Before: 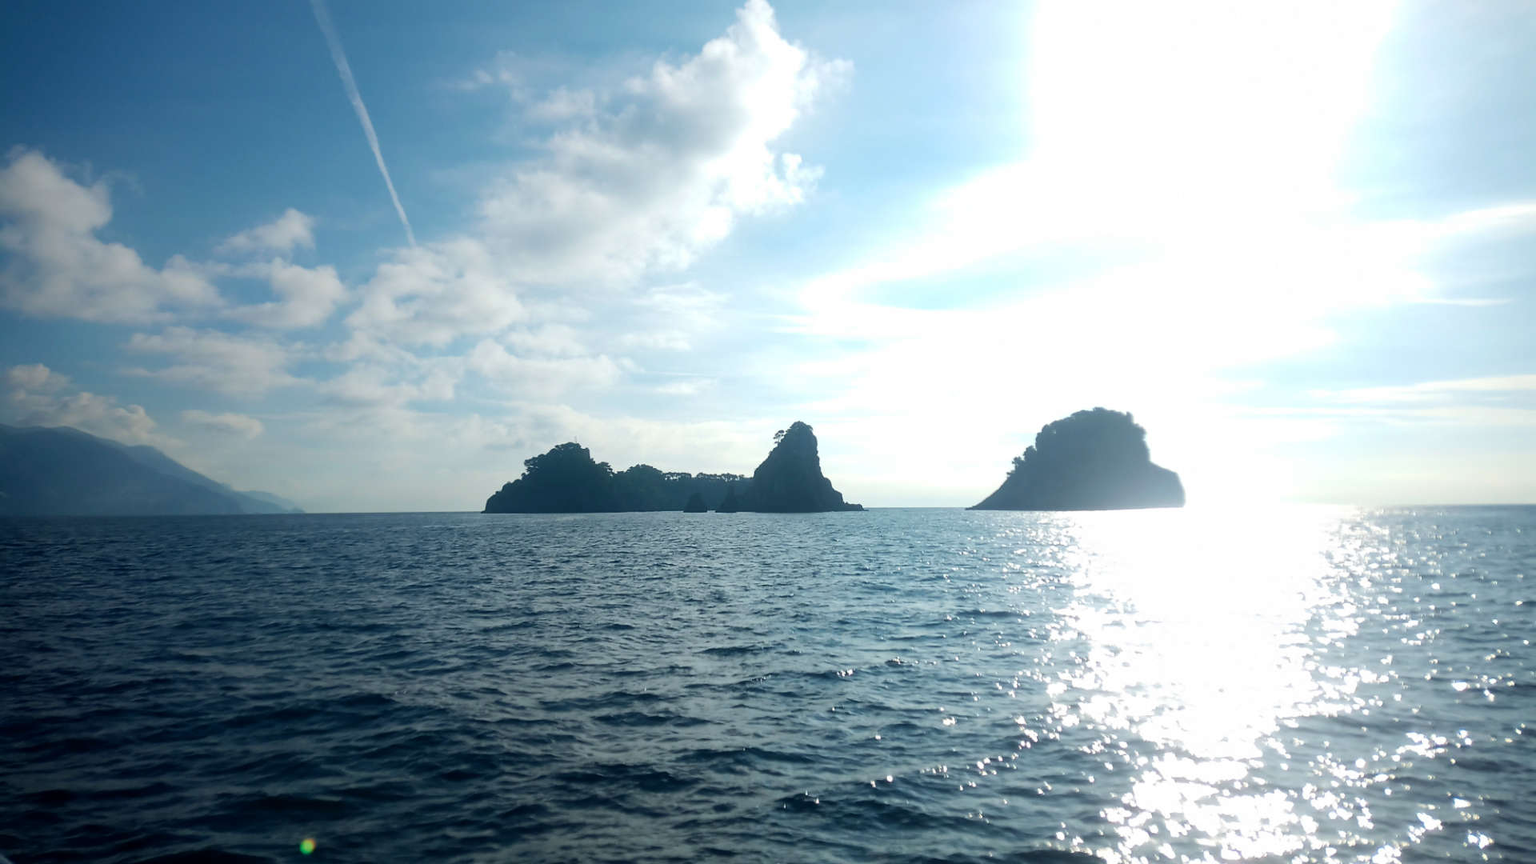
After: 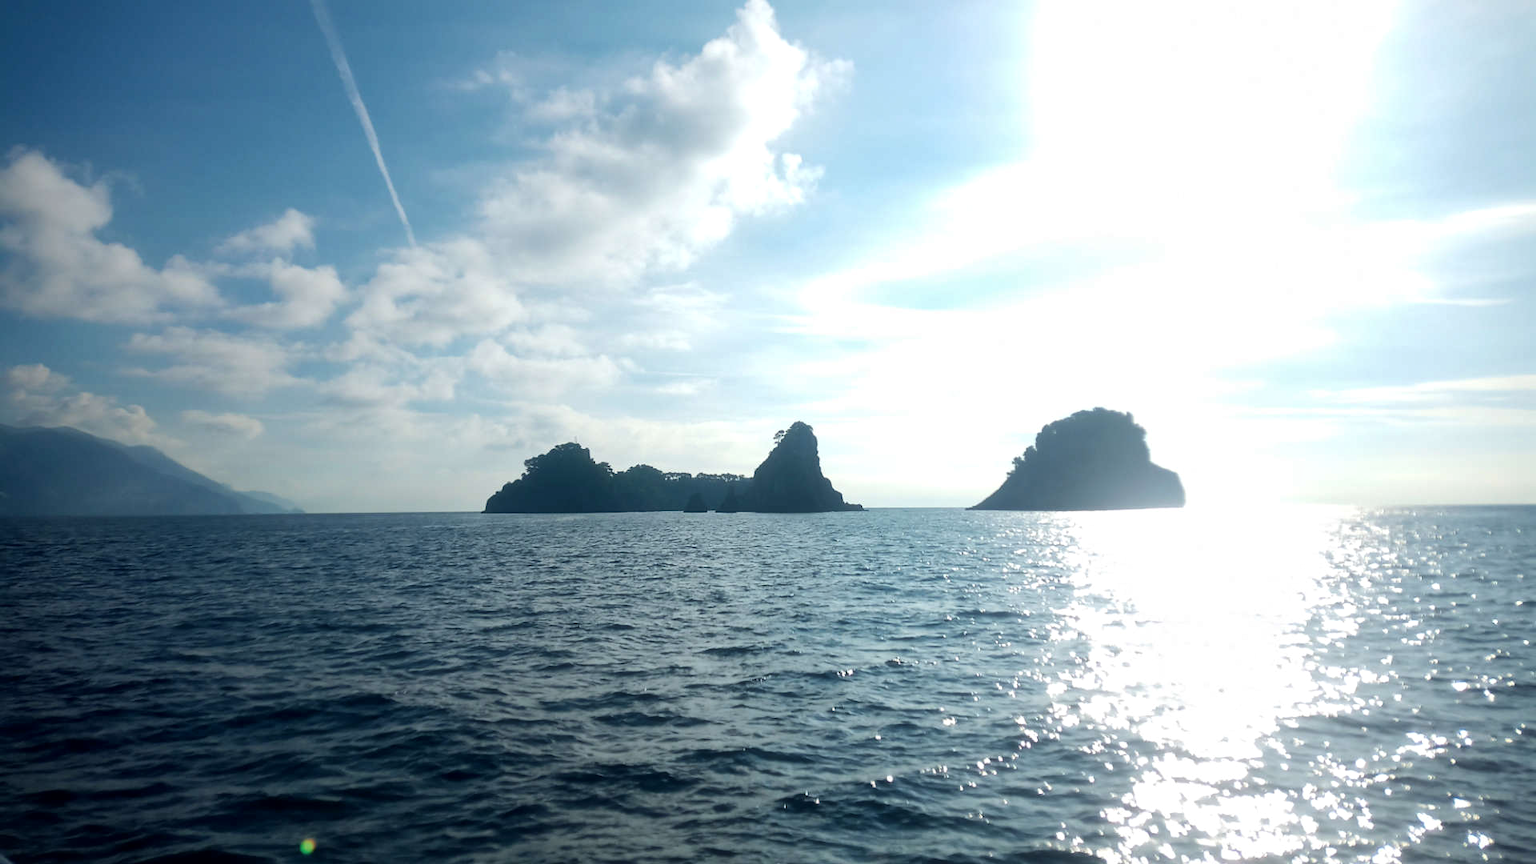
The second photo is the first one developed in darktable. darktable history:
local contrast: mode bilateral grid, contrast 20, coarseness 50, detail 120%, midtone range 0.2
haze removal: strength -0.05
